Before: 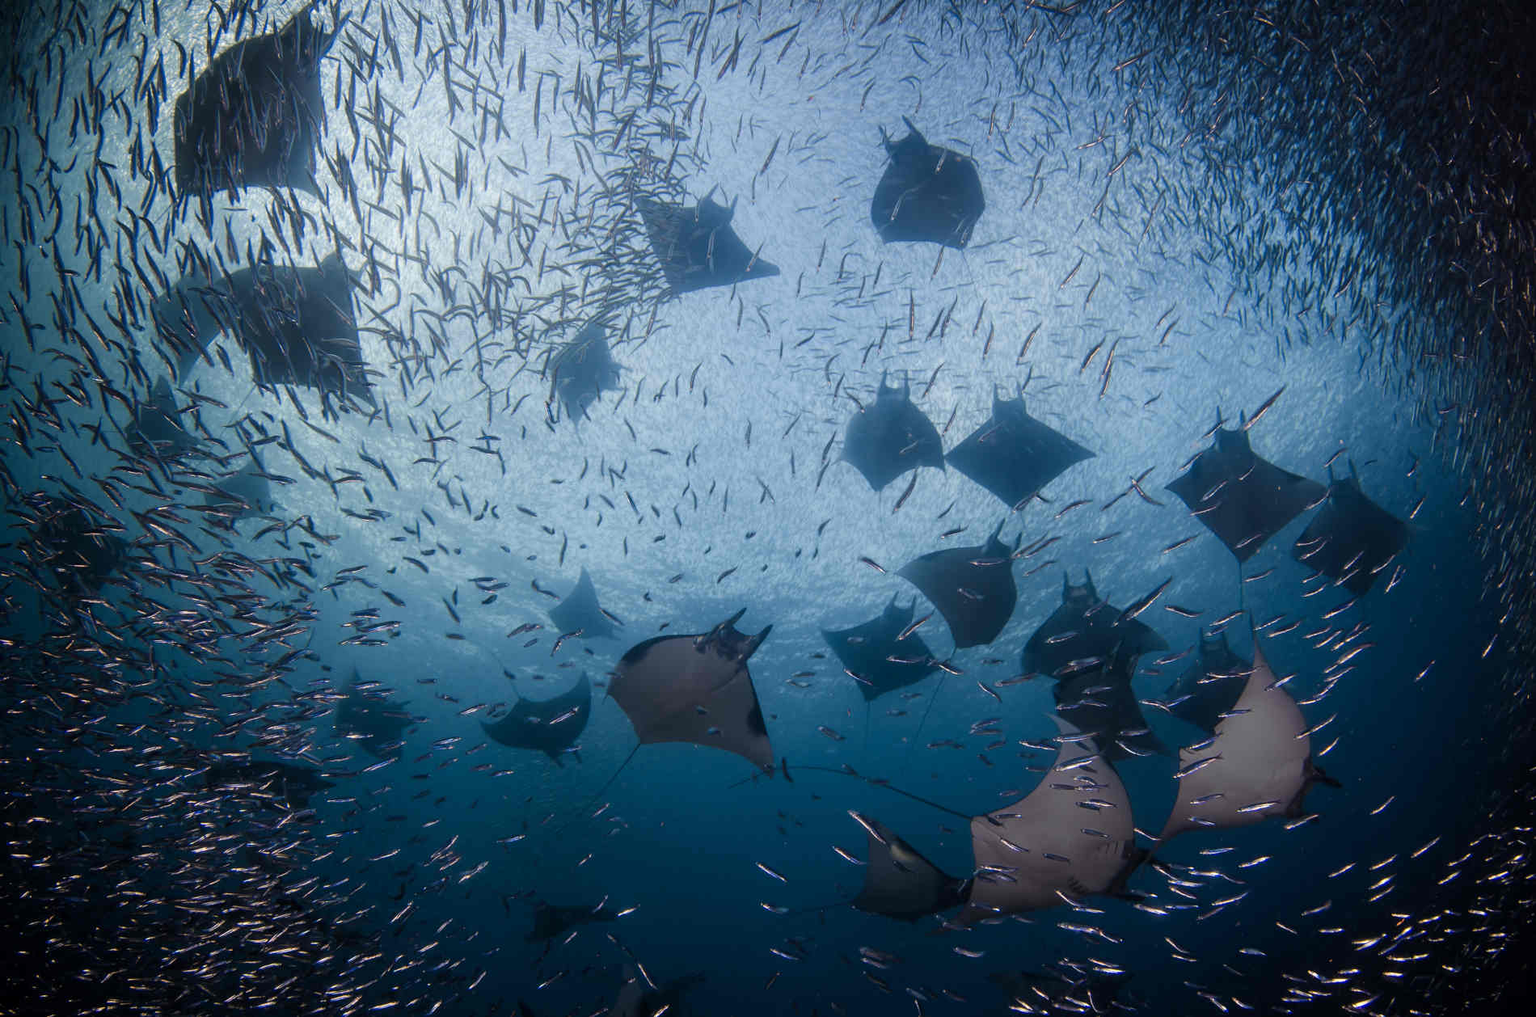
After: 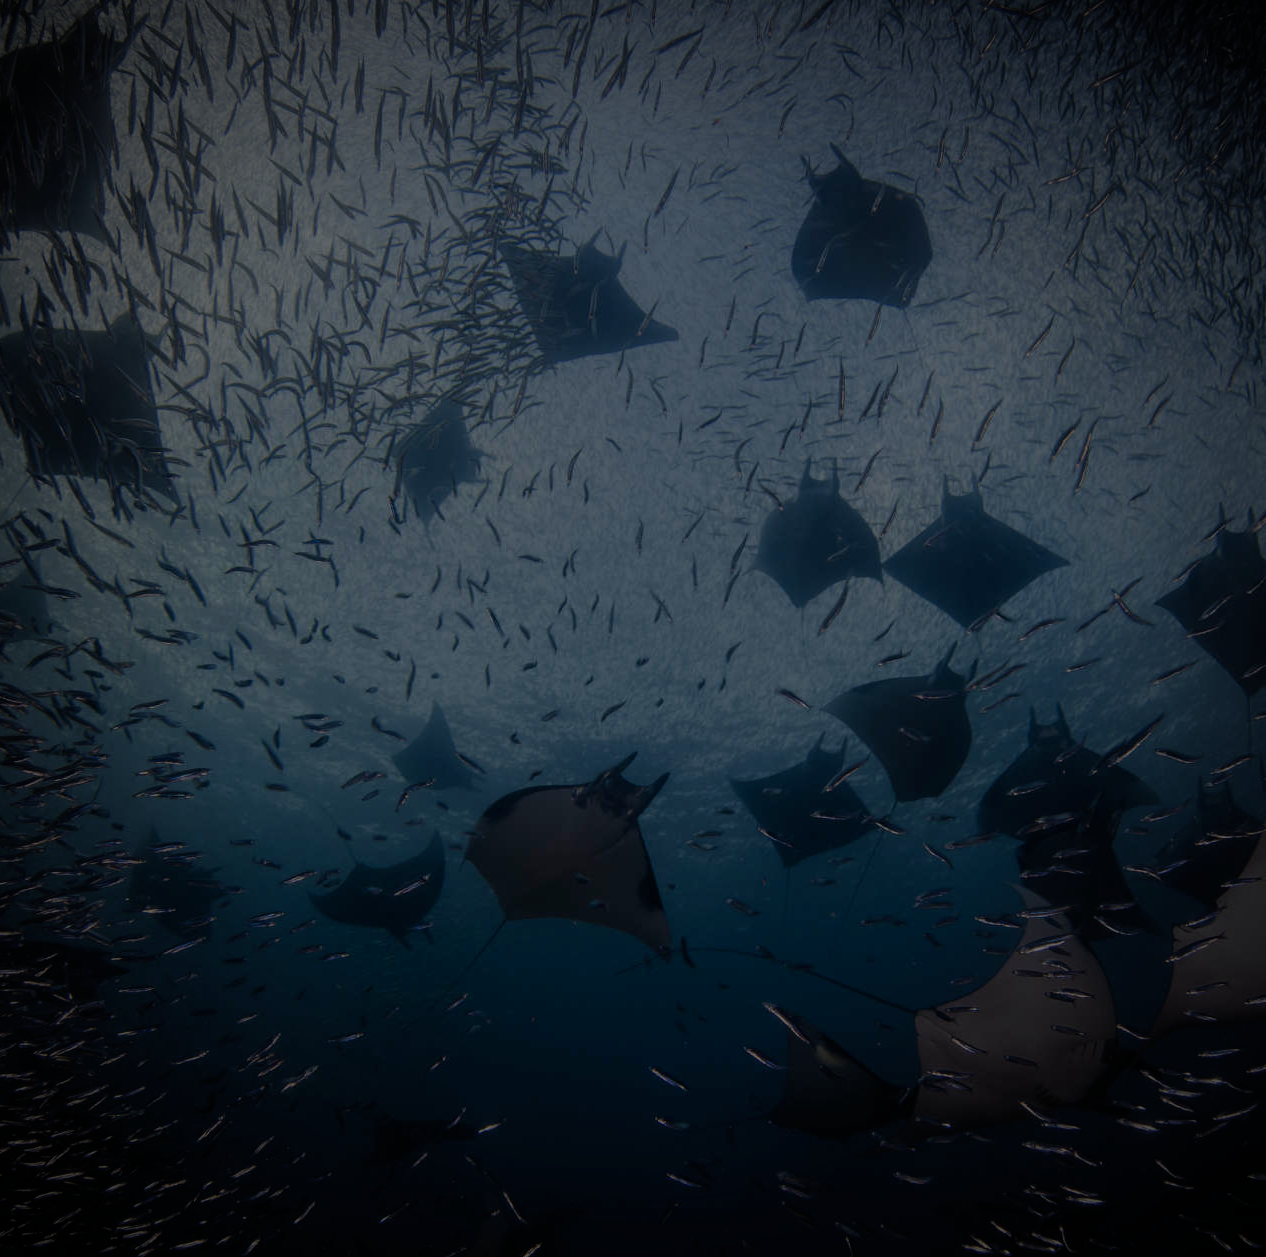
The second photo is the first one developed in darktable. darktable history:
vignetting: fall-off start 67.5%, fall-off radius 67.23%, brightness -0.813, automatic ratio true
crop and rotate: left 15.055%, right 18.278%
exposure: exposure -2.446 EV, compensate highlight preservation false
